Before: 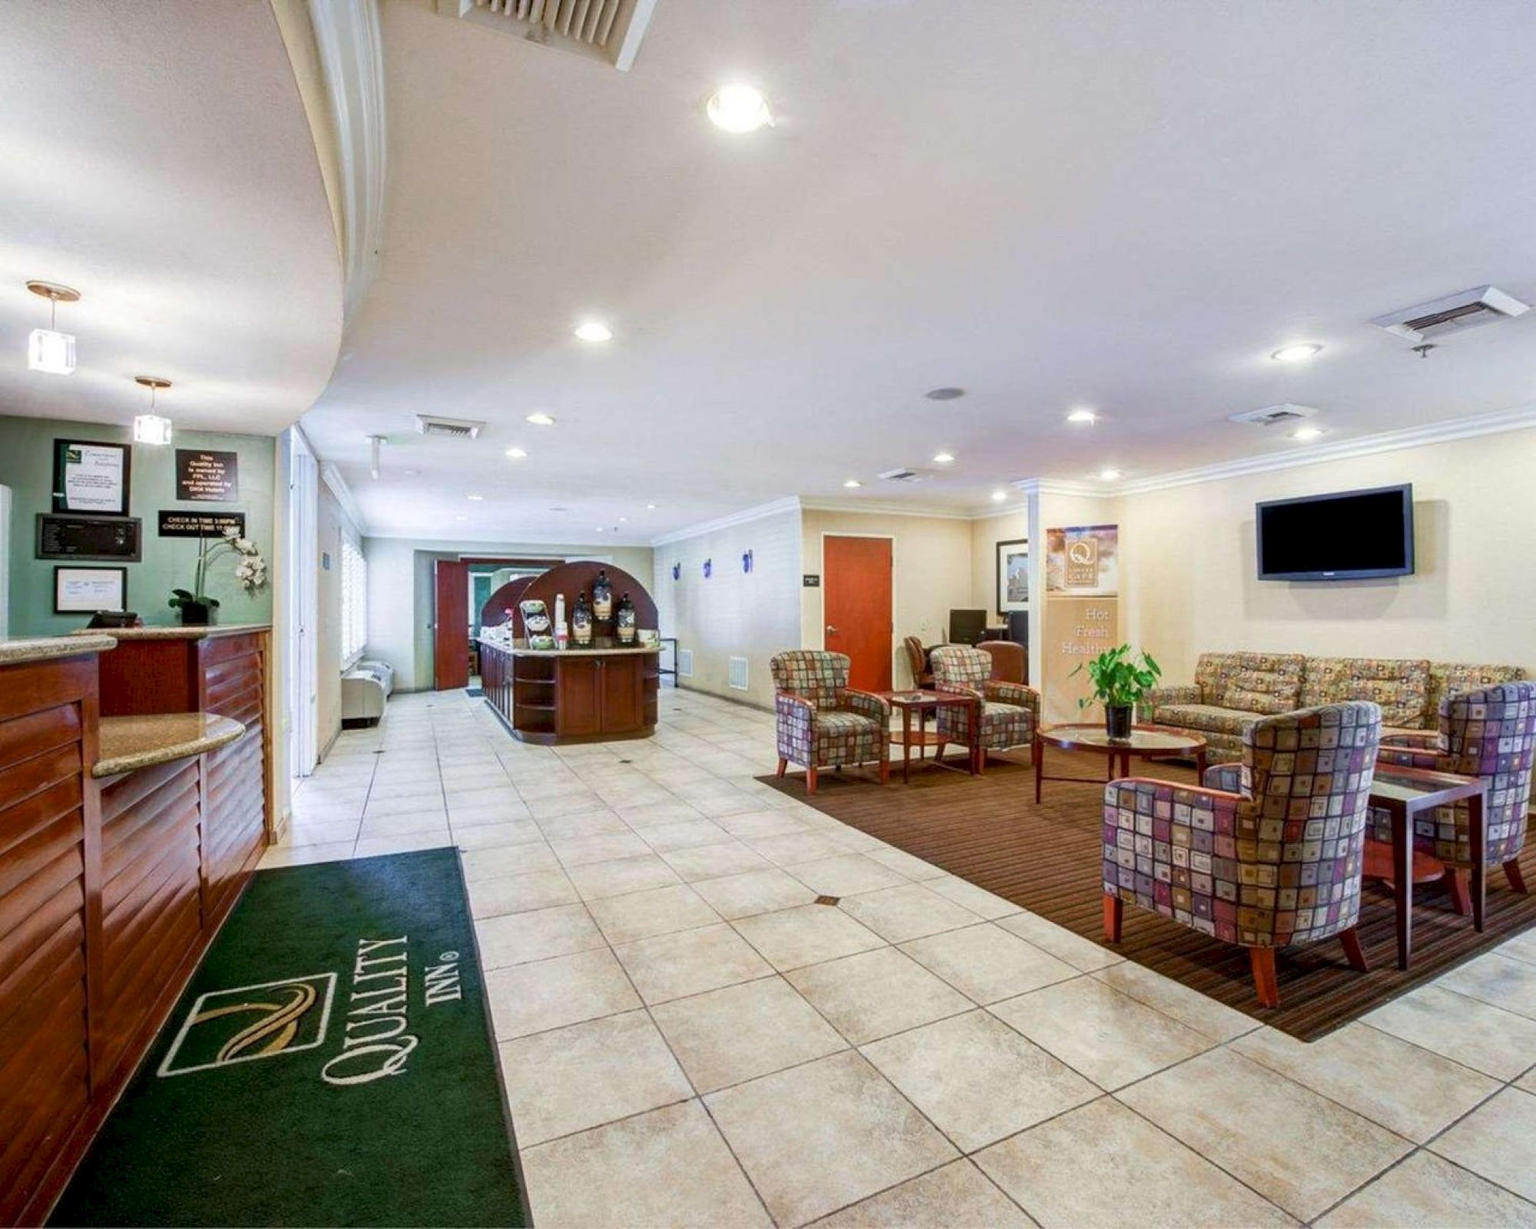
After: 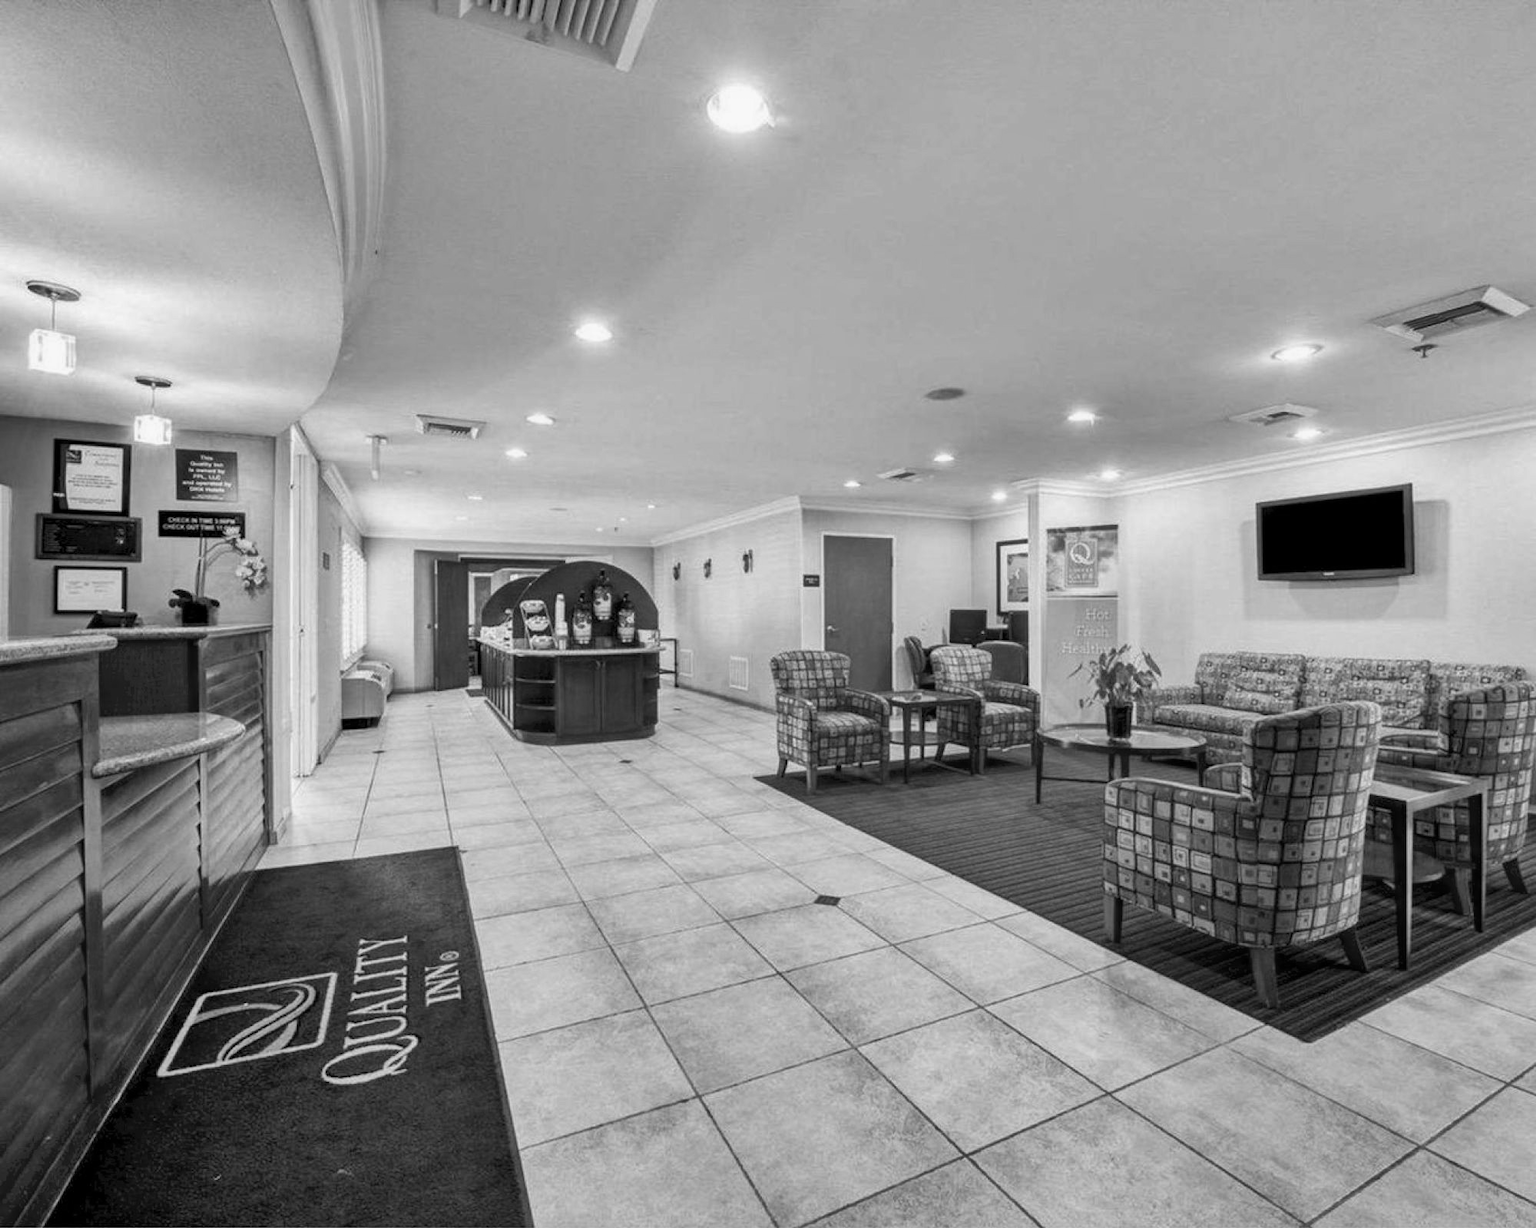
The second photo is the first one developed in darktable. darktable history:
shadows and highlights: low approximation 0.01, soften with gaussian
monochrome: a -35.87, b 49.73, size 1.7
